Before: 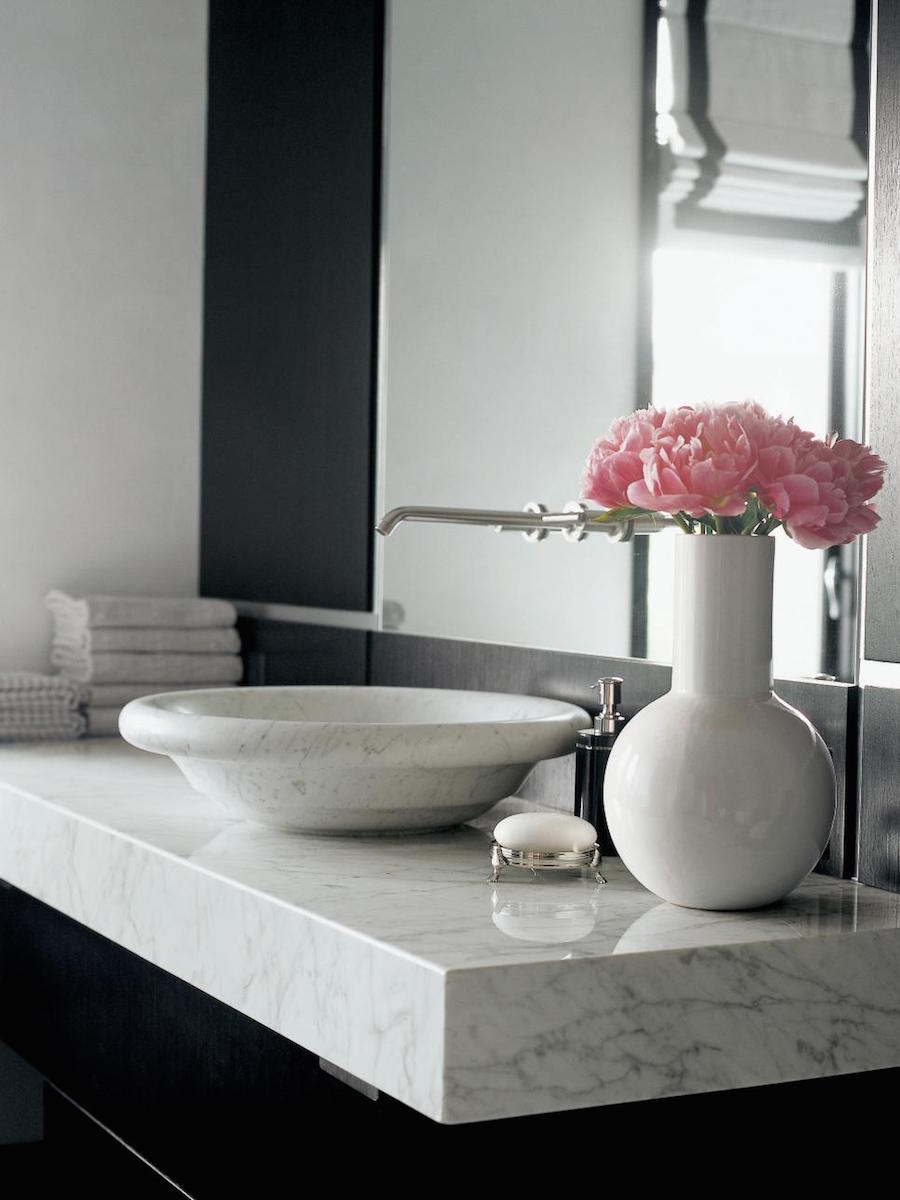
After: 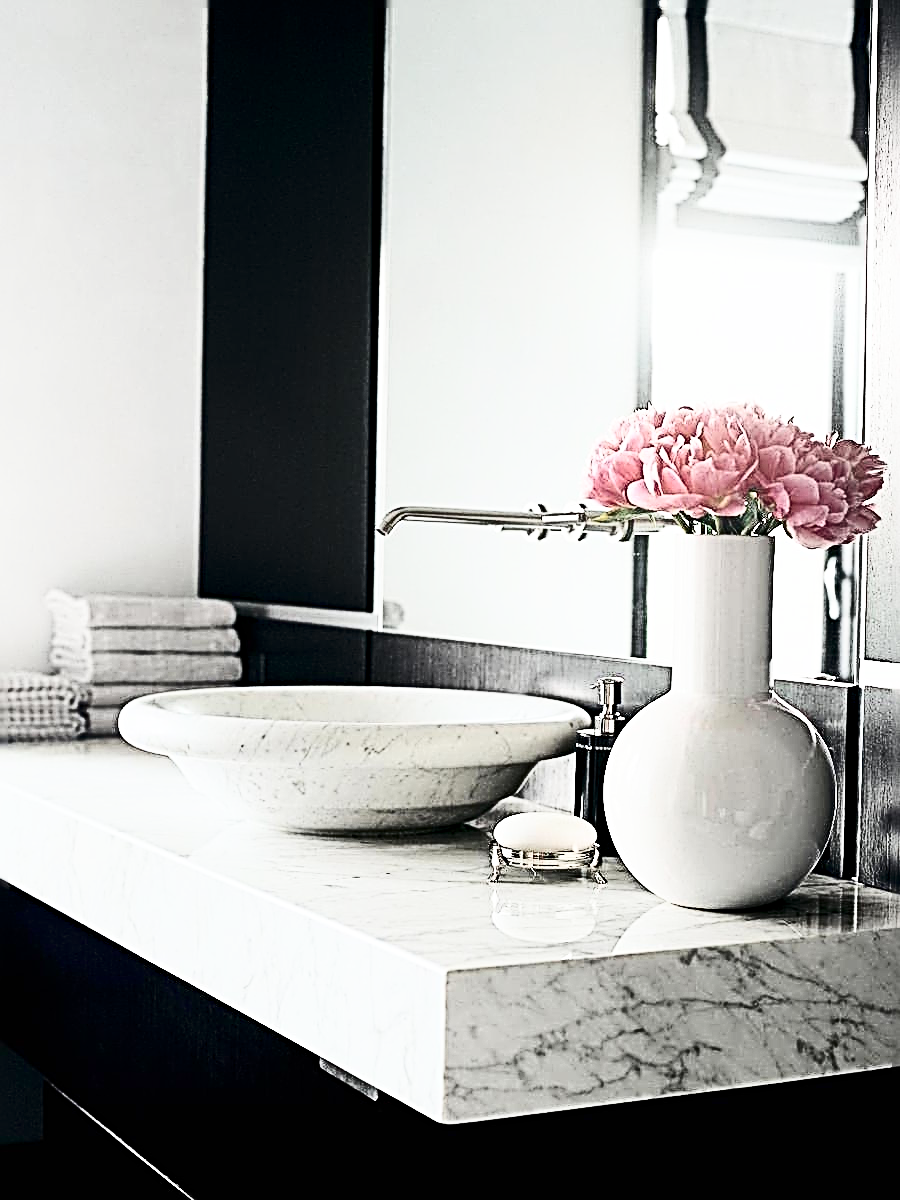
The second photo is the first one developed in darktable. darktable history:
base curve: curves: ch0 [(0, 0) (0.204, 0.334) (0.55, 0.733) (1, 1)], preserve colors none
contrast brightness saturation: contrast 0.5, saturation -0.1
sharpen: radius 3.158, amount 1.731
